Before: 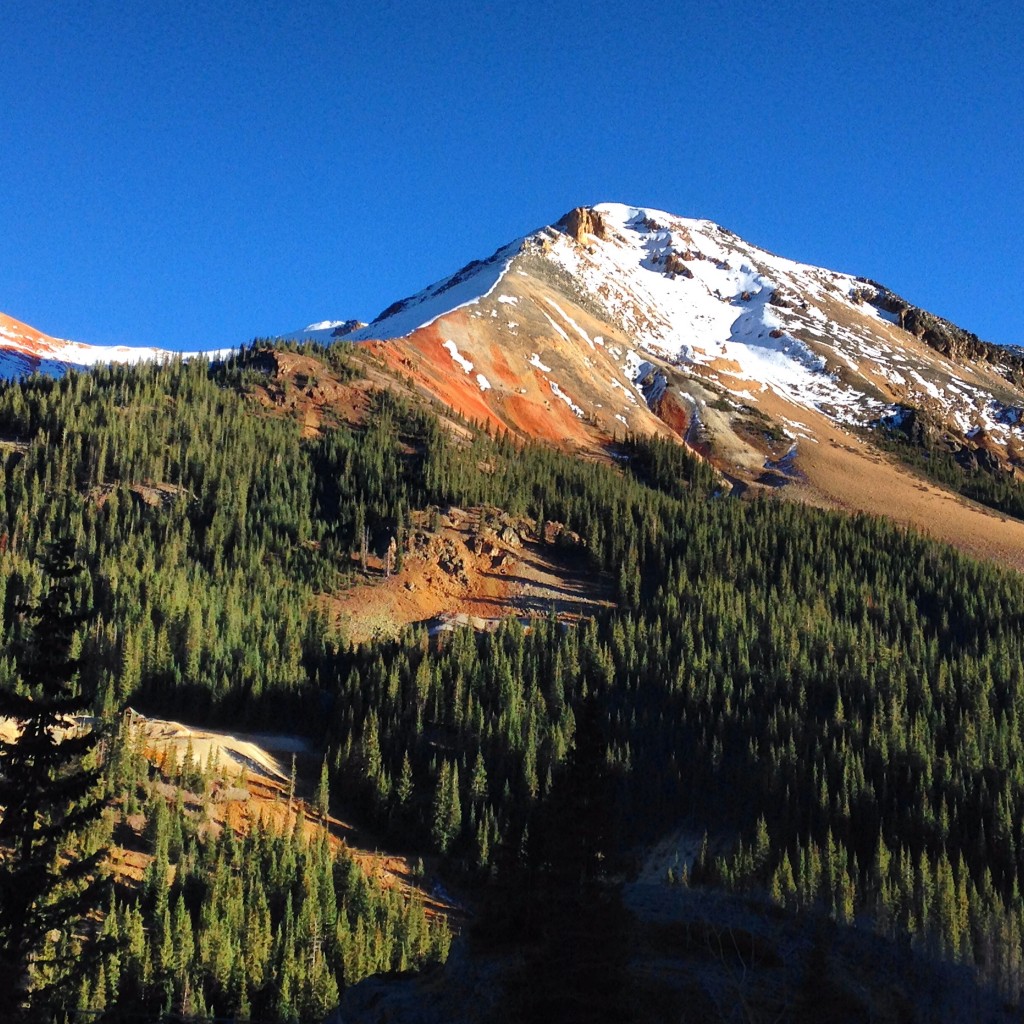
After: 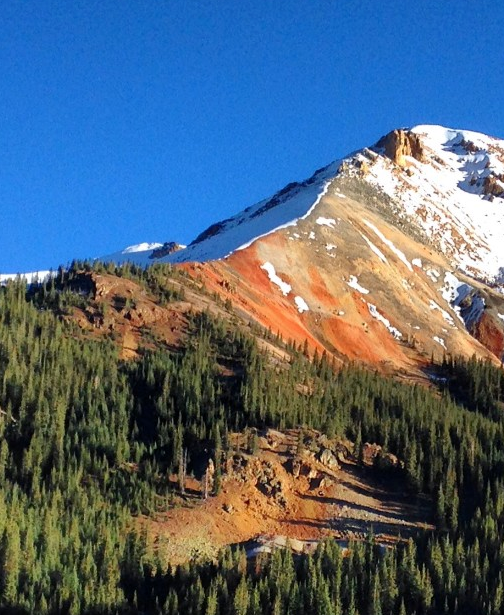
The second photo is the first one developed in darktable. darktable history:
exposure: black level correction 0.002, compensate highlight preservation false
crop: left 17.835%, top 7.675%, right 32.881%, bottom 32.213%
